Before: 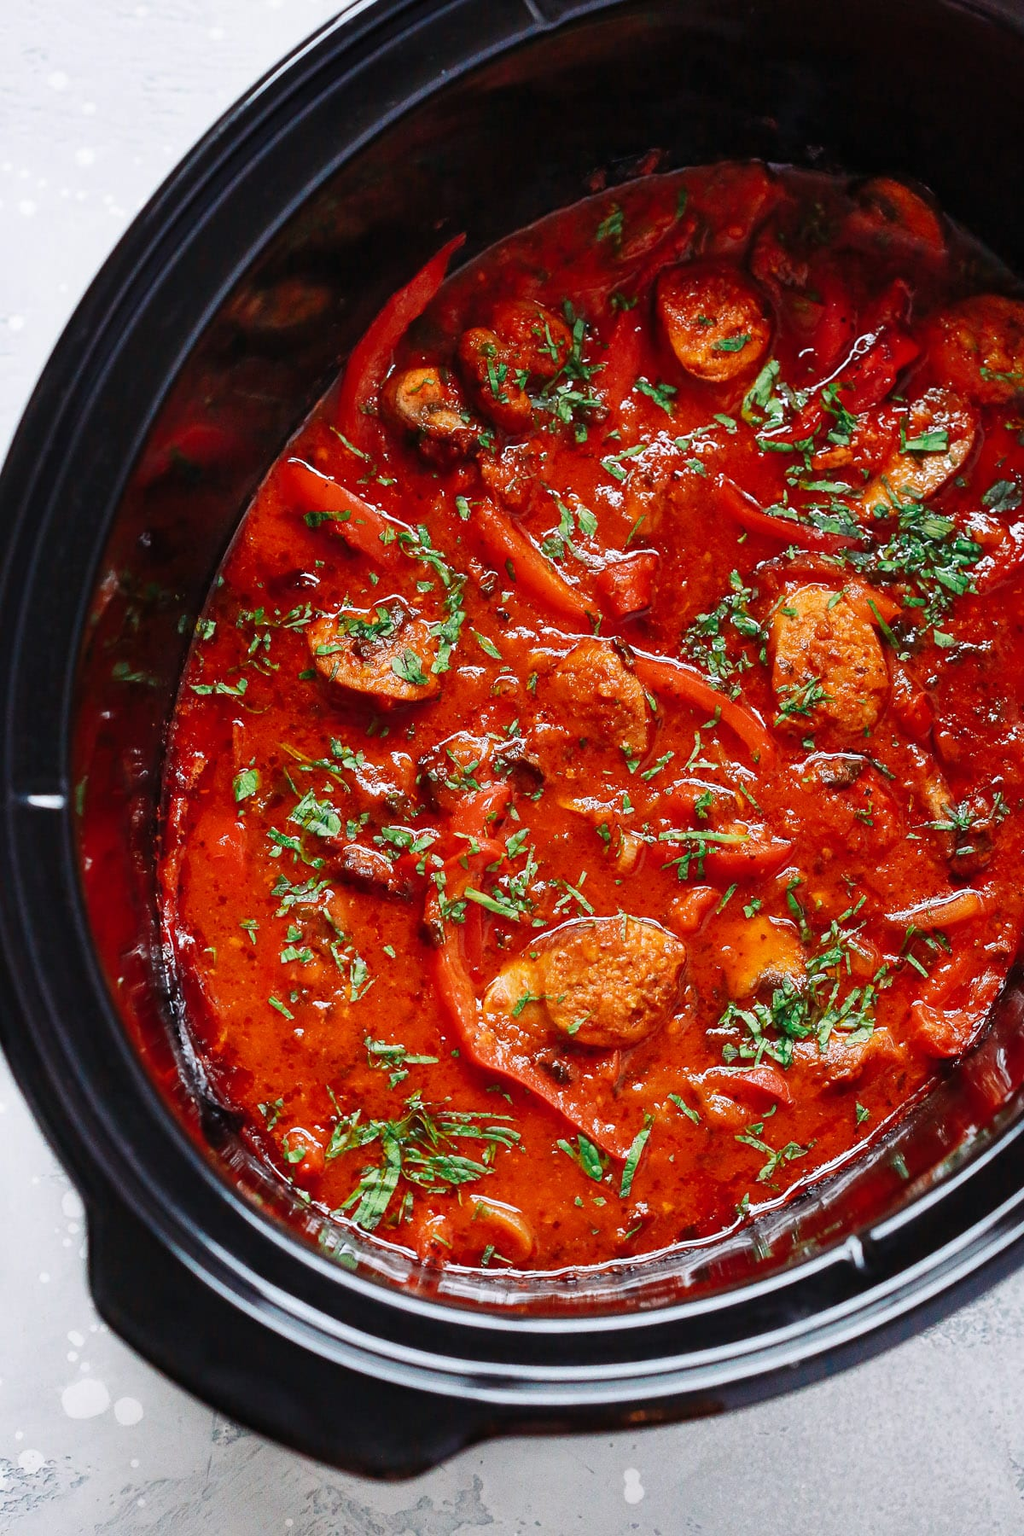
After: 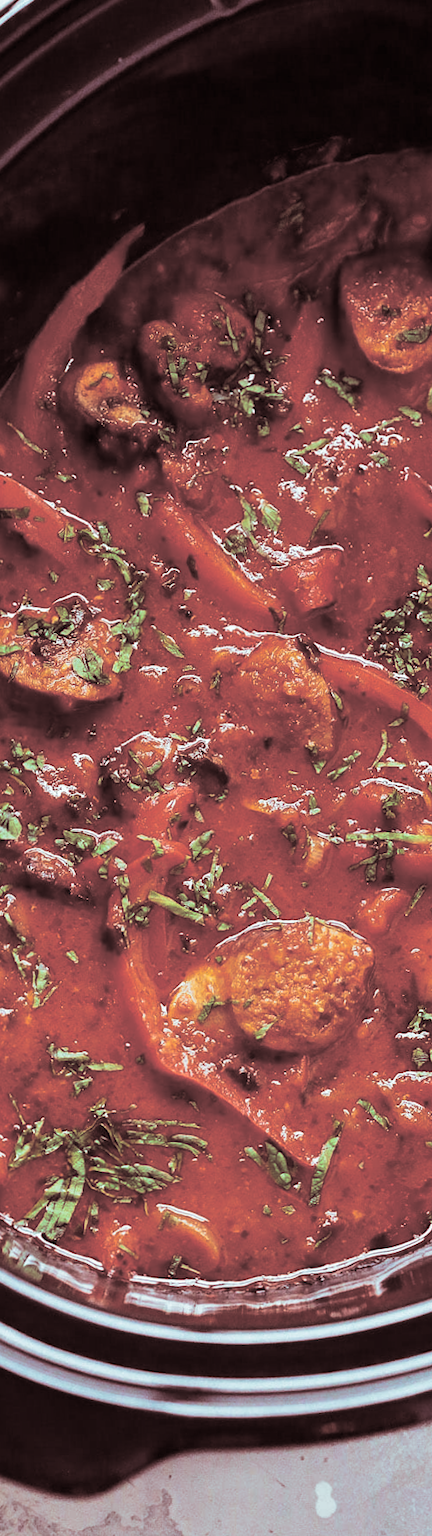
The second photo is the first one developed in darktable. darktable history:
crop: left 31.229%, right 27.105%
split-toning: shadows › saturation 0.3, highlights › hue 180°, highlights › saturation 0.3, compress 0%
rotate and perspective: rotation -0.45°, automatic cropping original format, crop left 0.008, crop right 0.992, crop top 0.012, crop bottom 0.988
velvia: on, module defaults
